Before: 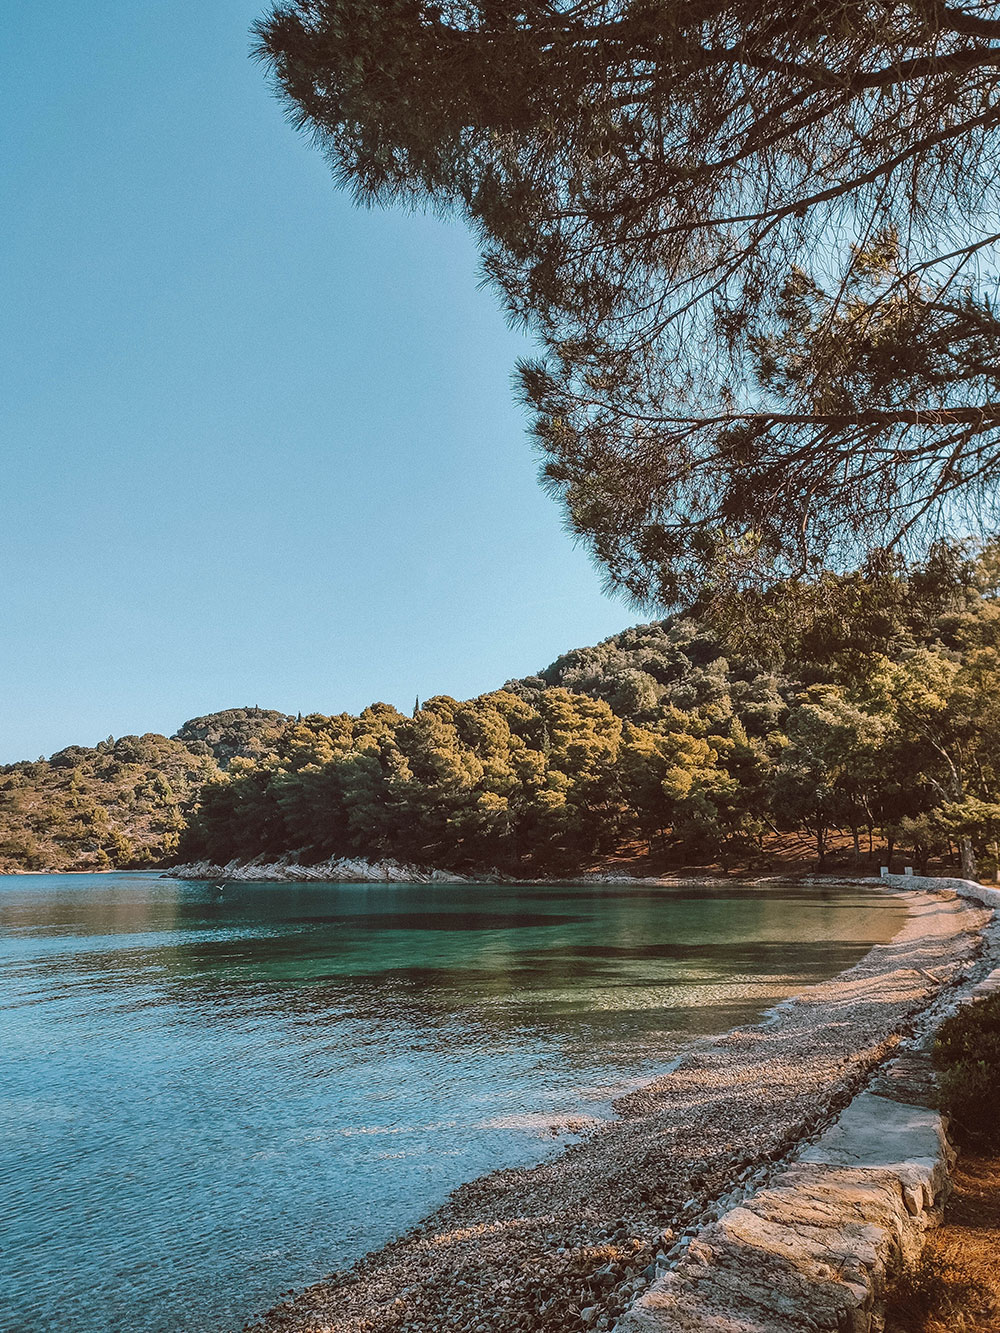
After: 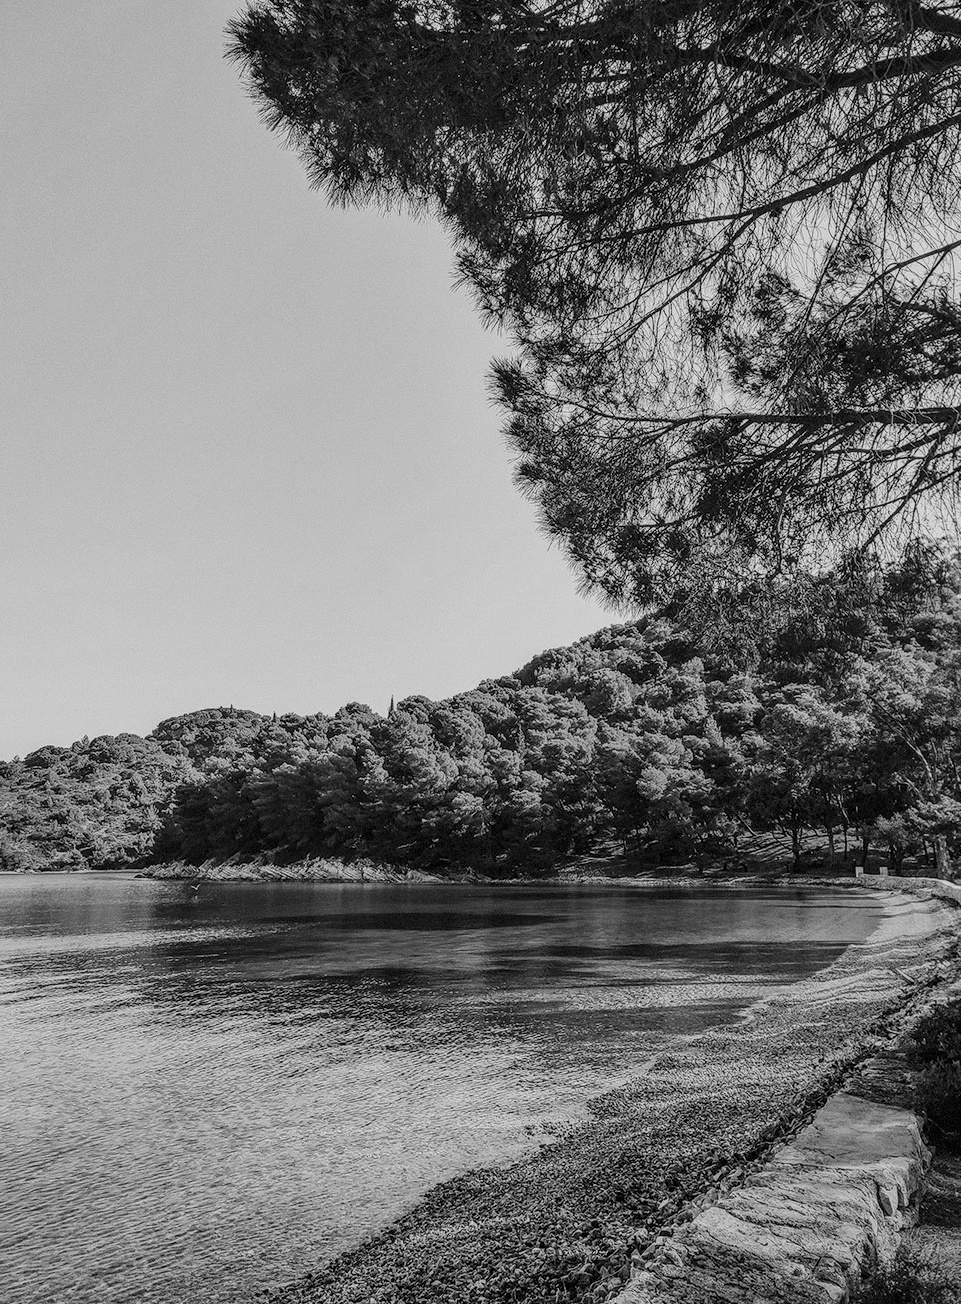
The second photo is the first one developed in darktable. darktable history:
color zones: curves: ch0 [(0, 0.613) (0.01, 0.613) (0.245, 0.448) (0.498, 0.529) (0.642, 0.665) (0.879, 0.777) (0.99, 0.613)]; ch1 [(0, 0) (0.143, 0) (0.286, 0) (0.429, 0) (0.571, 0) (0.714, 0) (0.857, 0)]
filmic rgb: black relative exposure -7.65 EV, white relative exposure 4.56 EV, hardness 3.61
crop and rotate: left 2.575%, right 1.242%, bottom 2.135%
local contrast: on, module defaults
